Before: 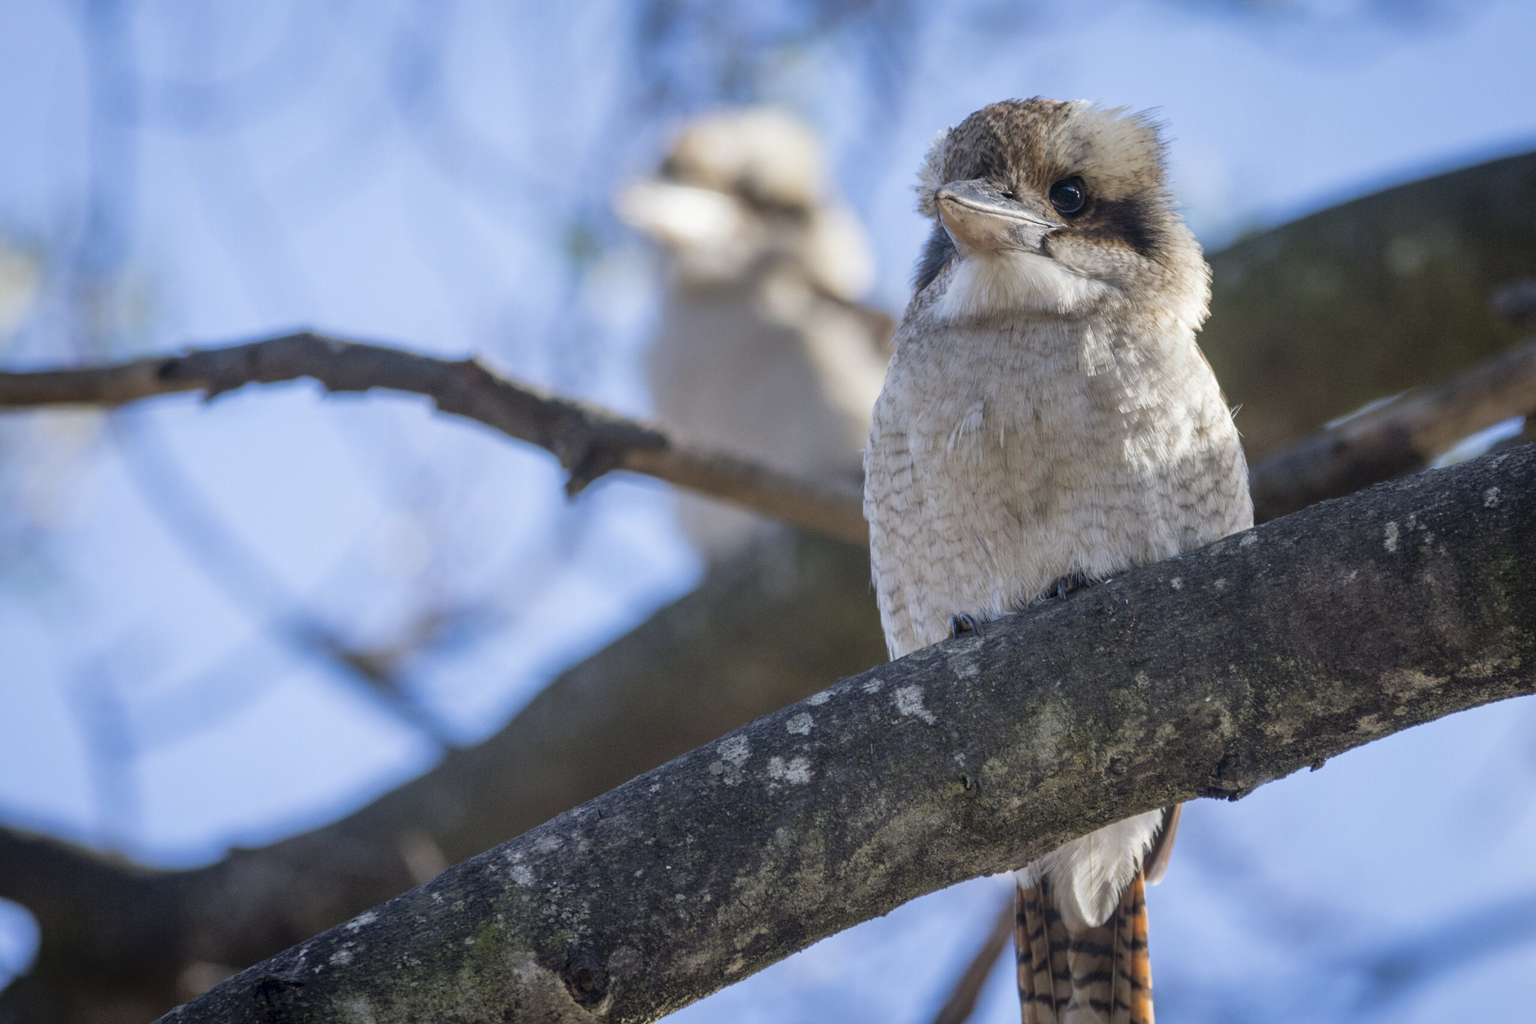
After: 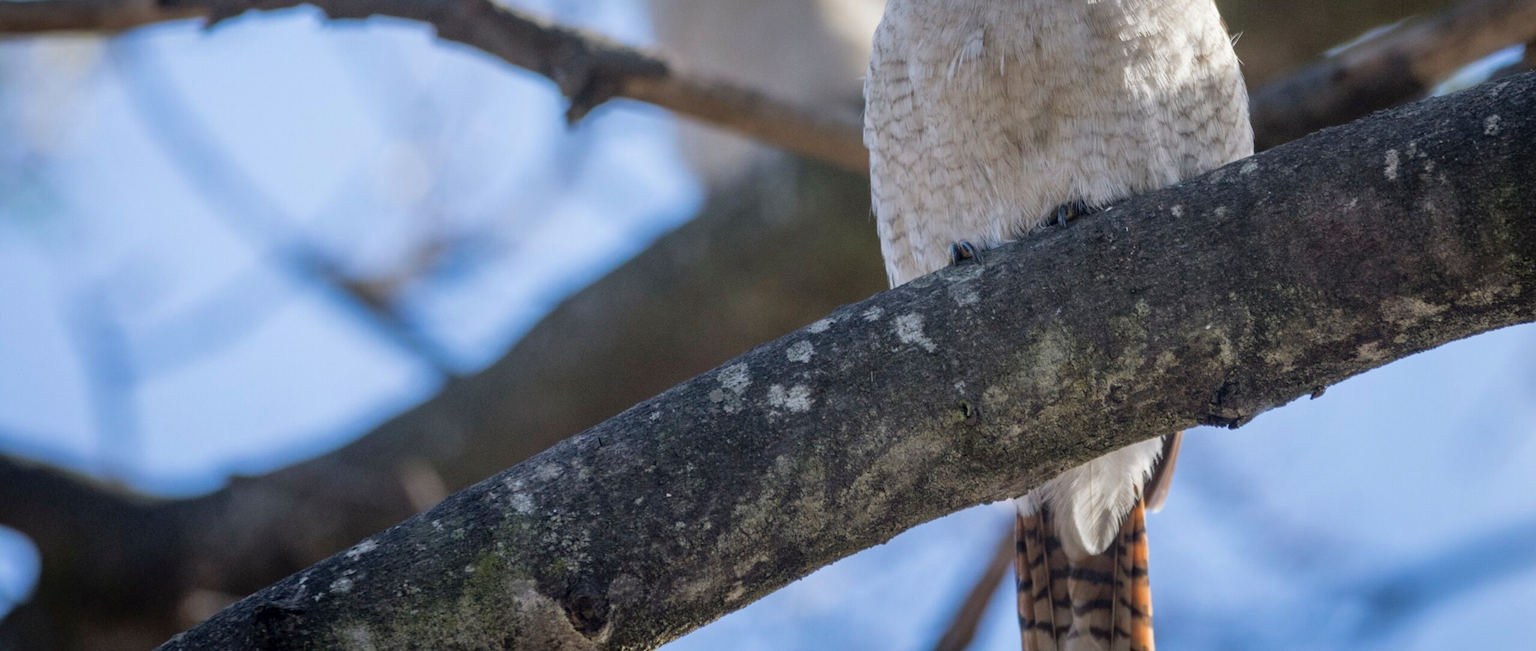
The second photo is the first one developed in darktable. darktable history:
contrast brightness saturation: saturation -0.05
crop and rotate: top 36.435%
